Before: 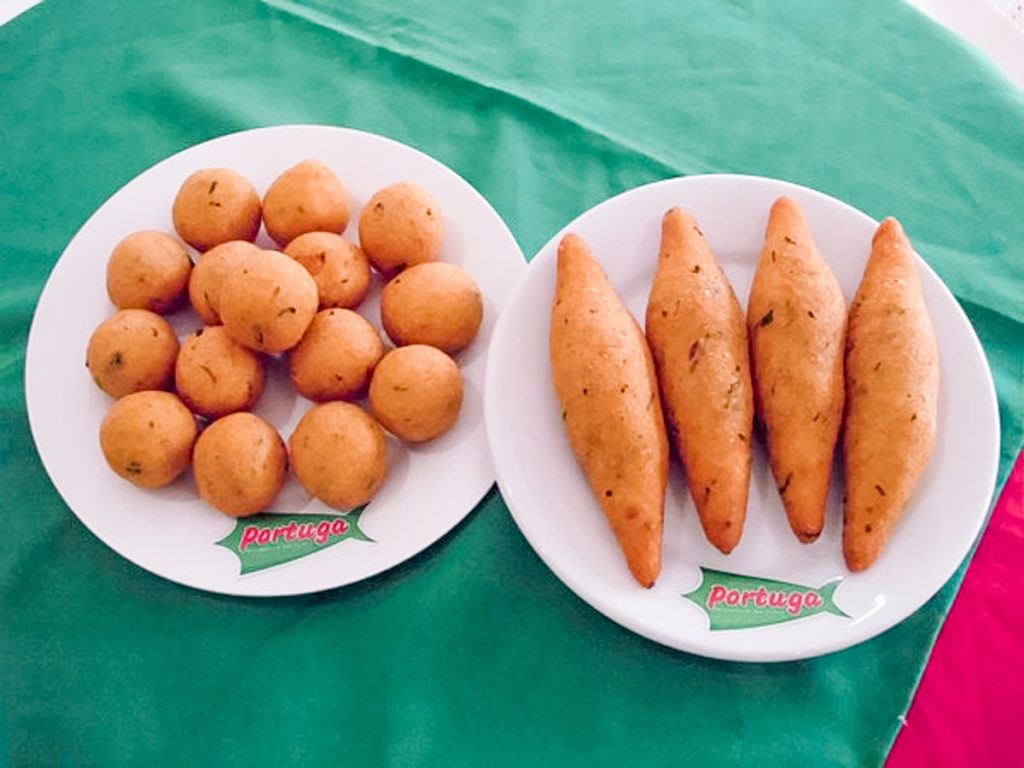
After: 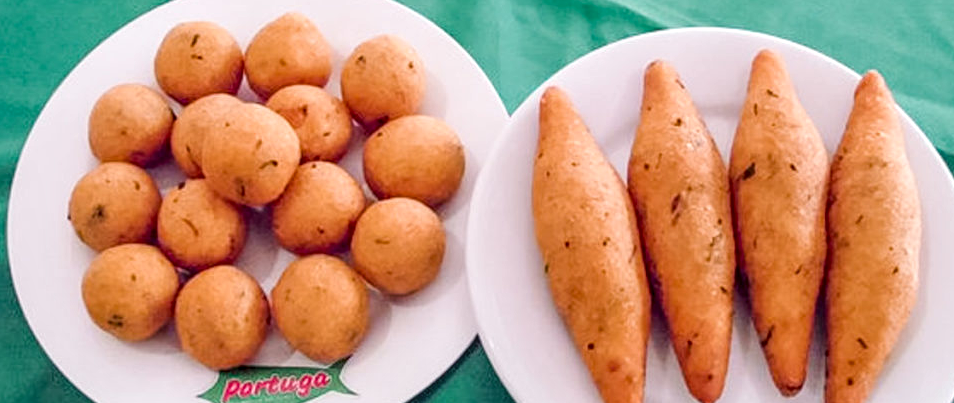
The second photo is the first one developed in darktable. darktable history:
local contrast: on, module defaults
crop: left 1.801%, top 19.194%, right 5.019%, bottom 28.293%
